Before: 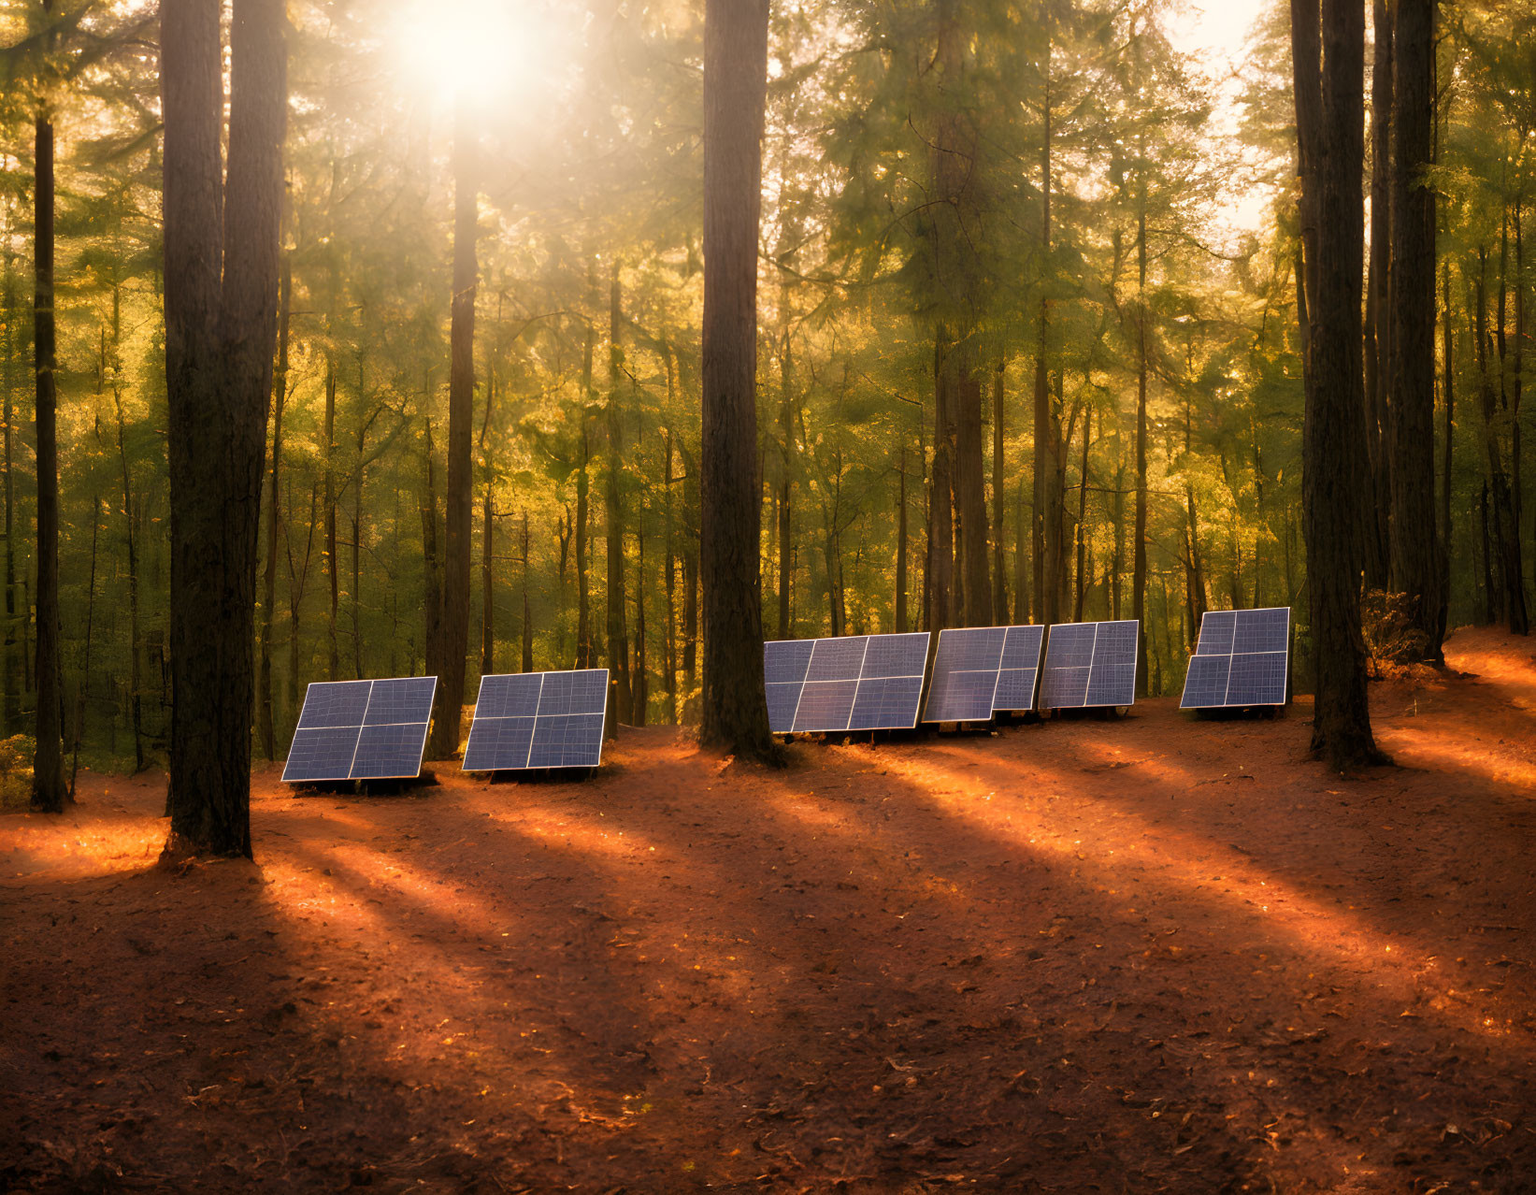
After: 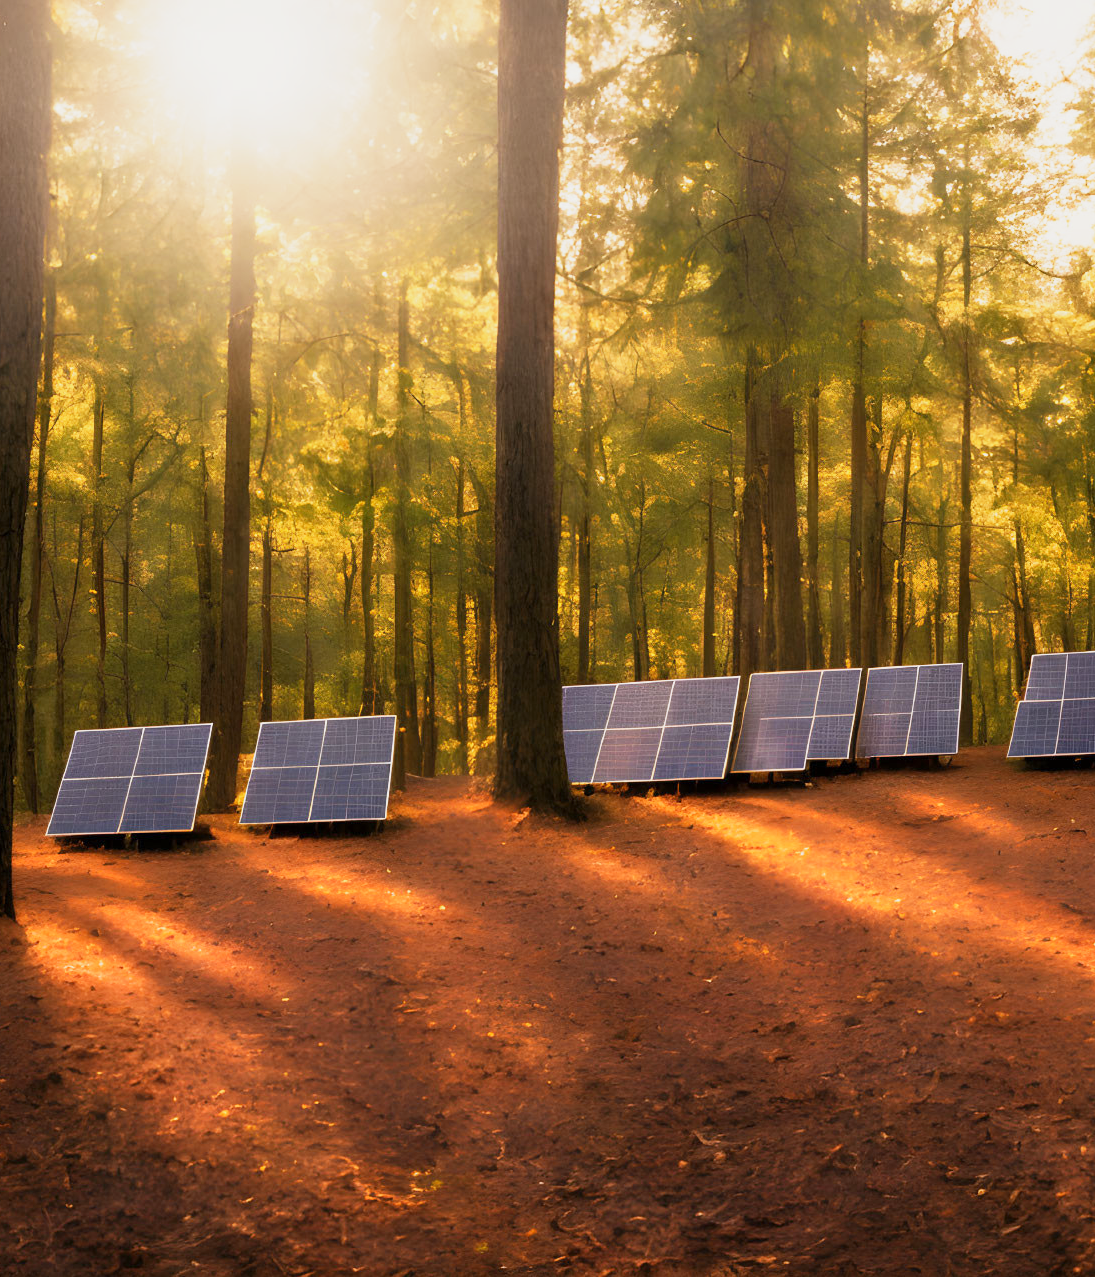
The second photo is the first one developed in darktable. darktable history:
base curve: curves: ch0 [(0, 0) (0.088, 0.125) (0.176, 0.251) (0.354, 0.501) (0.613, 0.749) (1, 0.877)], preserve colors none
crop and rotate: left 15.546%, right 17.787%
